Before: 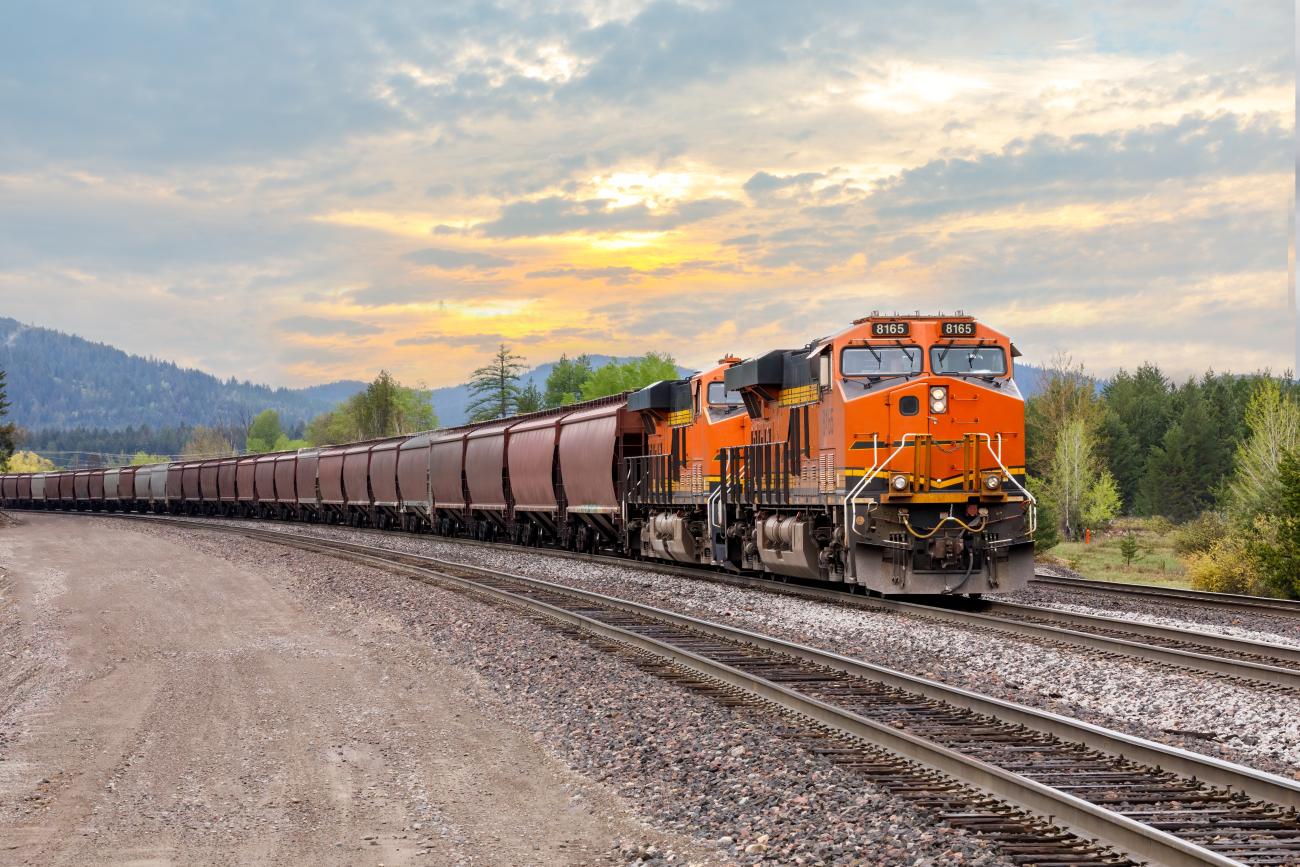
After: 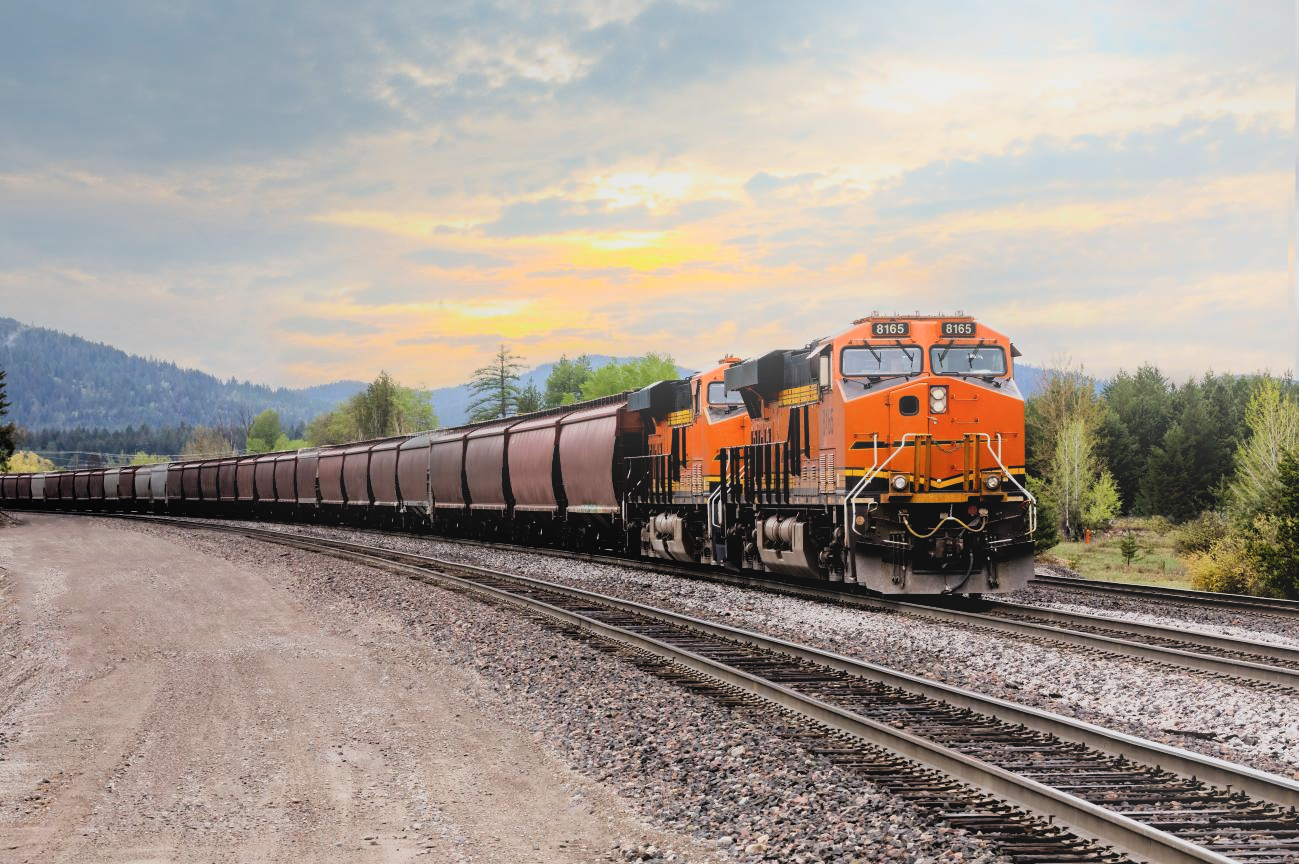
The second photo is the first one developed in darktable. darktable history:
bloom: on, module defaults
graduated density: on, module defaults
filmic rgb: black relative exposure -5 EV, hardness 2.88, contrast 1.4, highlights saturation mix -30%
crop: top 0.05%, bottom 0.098%
